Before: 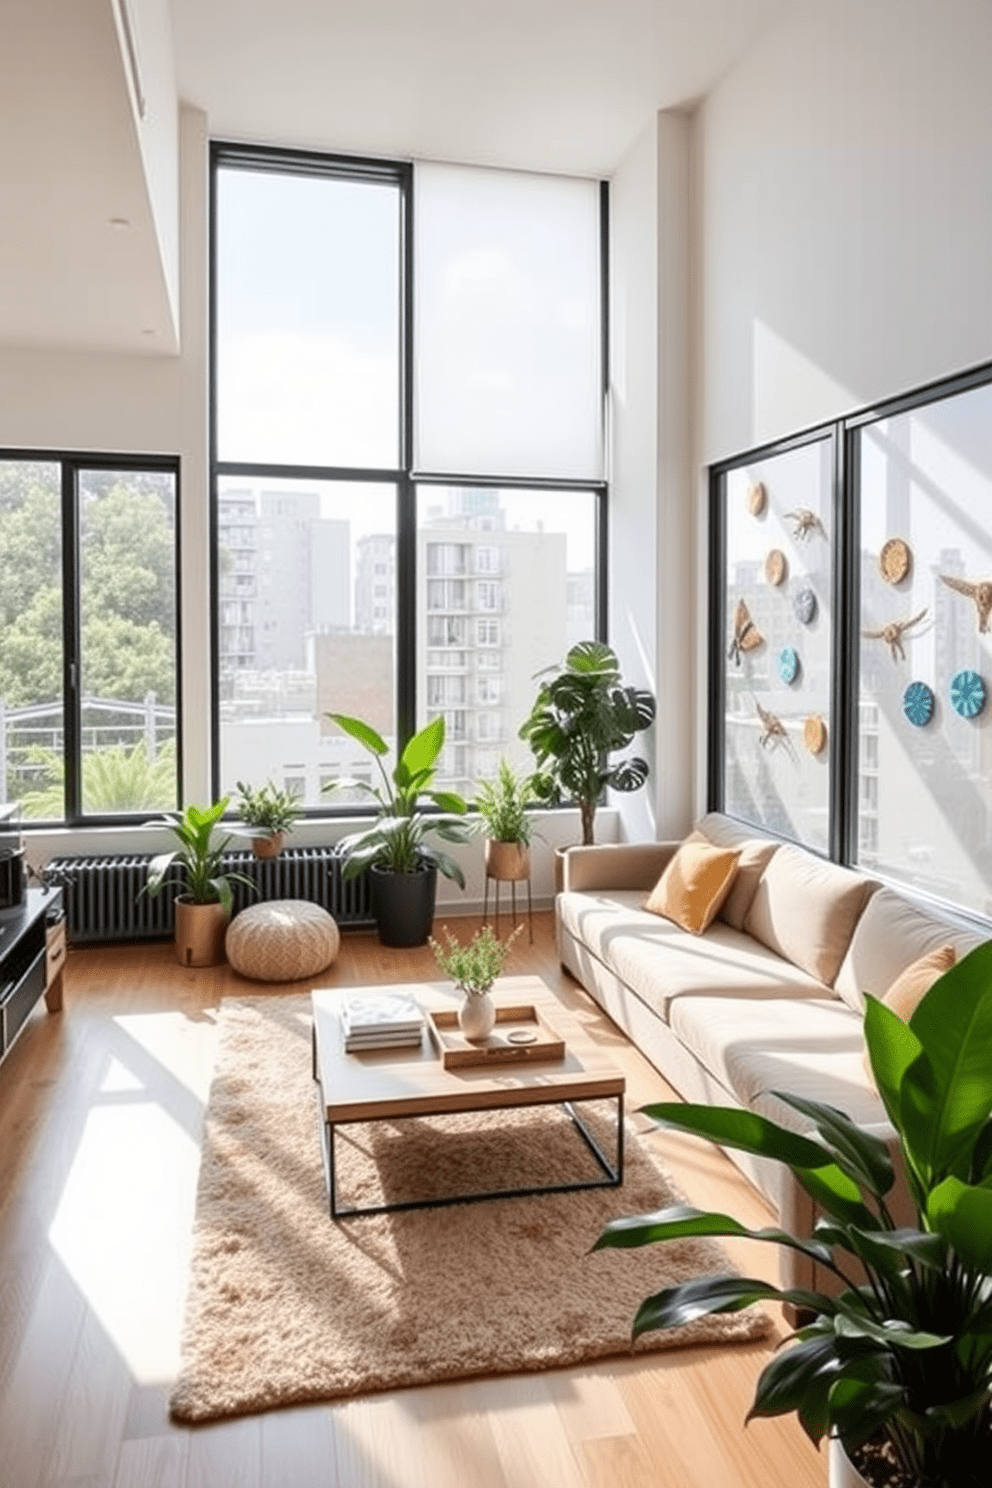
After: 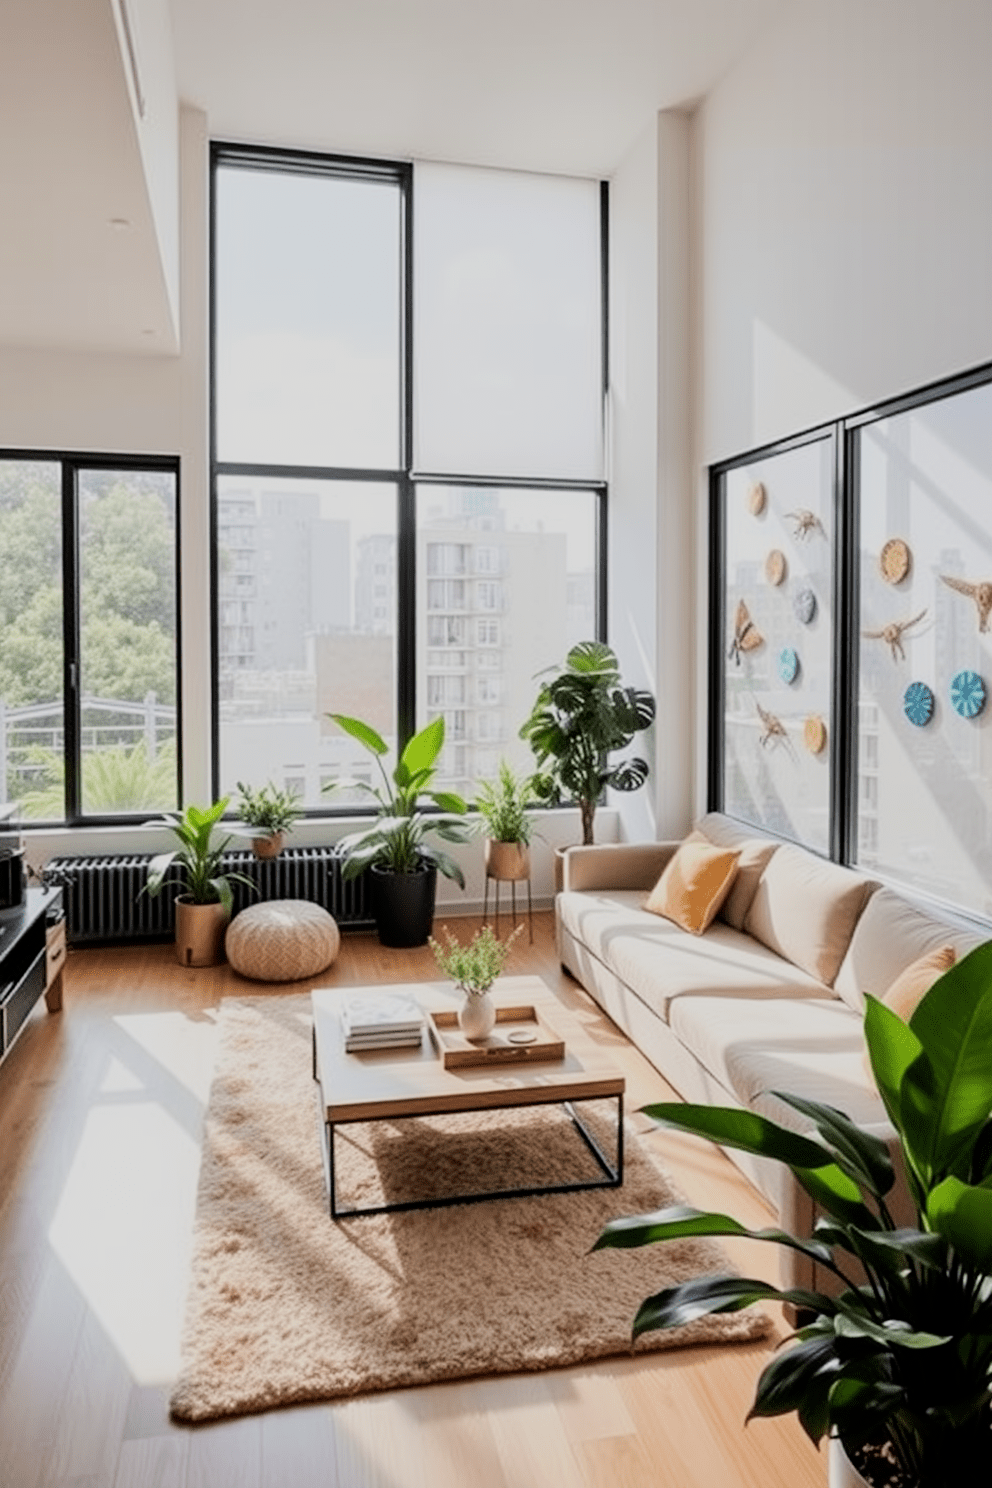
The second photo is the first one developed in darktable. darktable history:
filmic rgb: middle gray luminance 29.03%, black relative exposure -10.23 EV, white relative exposure 5.48 EV, target black luminance 0%, hardness 3.94, latitude 1.63%, contrast 1.126, highlights saturation mix 4.95%, shadows ↔ highlights balance 15.43%
